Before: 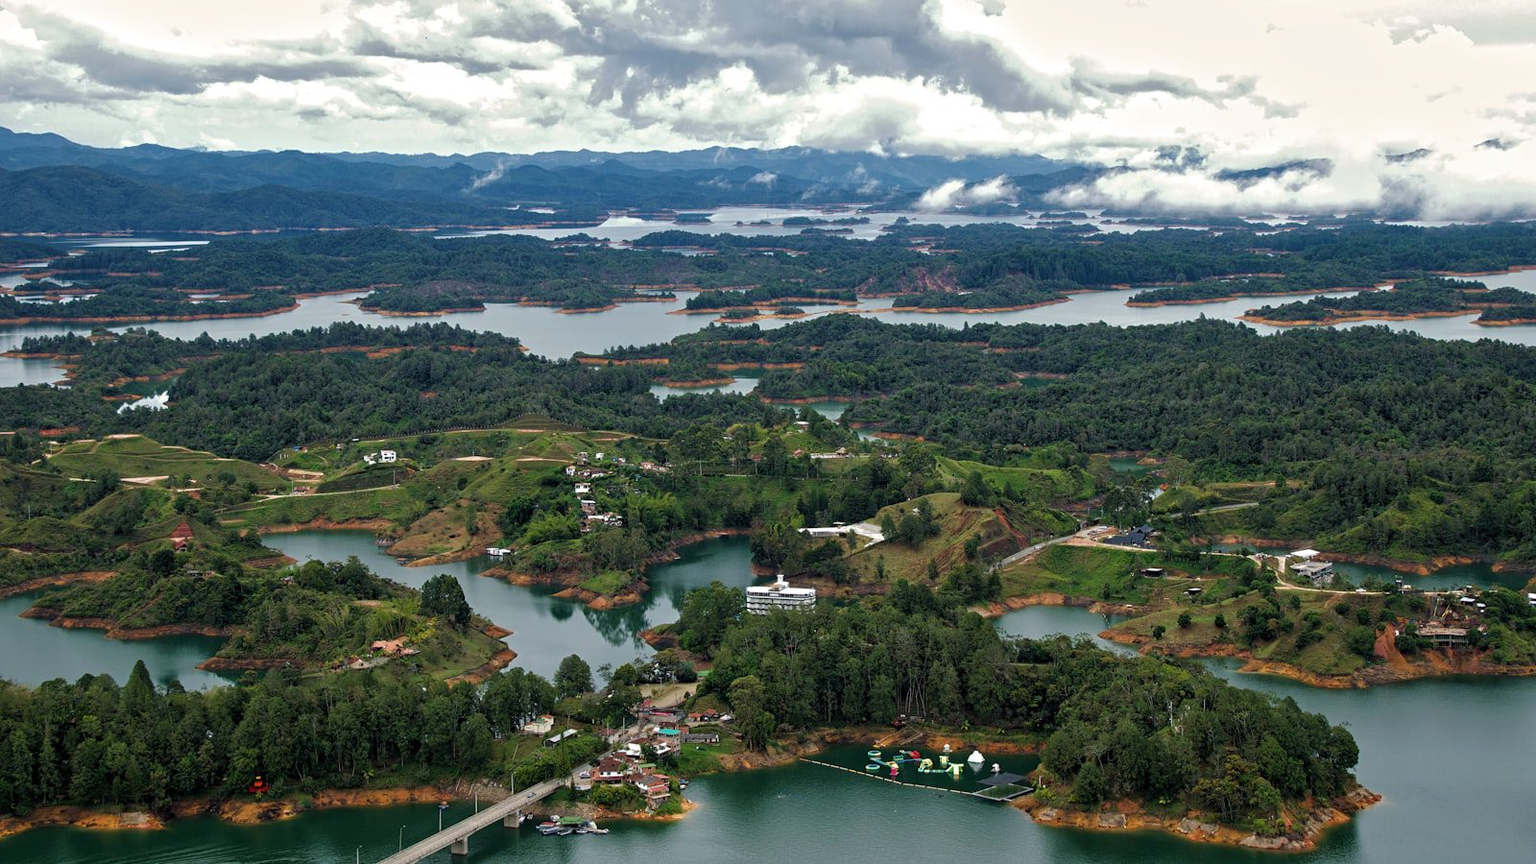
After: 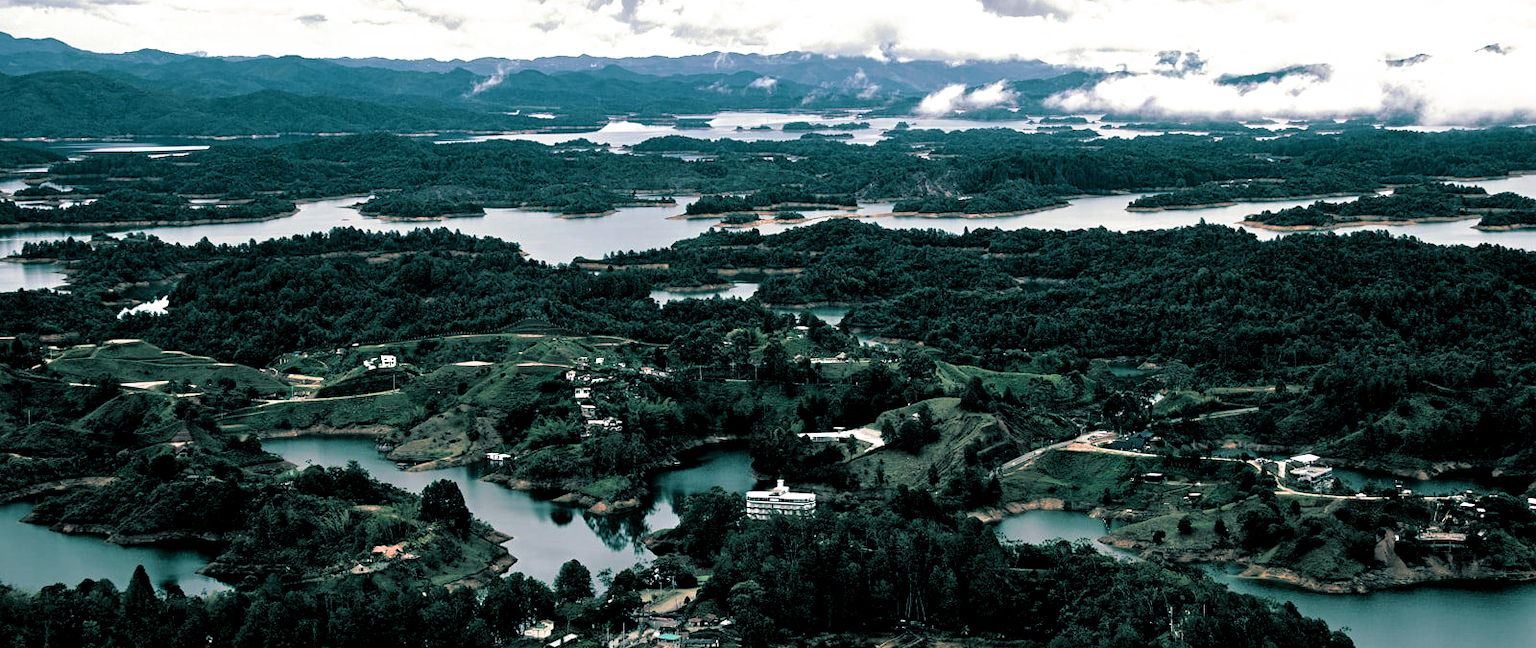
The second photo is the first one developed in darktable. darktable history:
filmic rgb: black relative exposure -3.63 EV, white relative exposure 2.16 EV, hardness 3.62
color correction: highlights a* 3.12, highlights b* -1.55, shadows a* -0.101, shadows b* 2.52, saturation 0.98
exposure: compensate highlight preservation false
crop: top 11.038%, bottom 13.962%
split-toning: shadows › hue 186.43°, highlights › hue 49.29°, compress 30.29%
